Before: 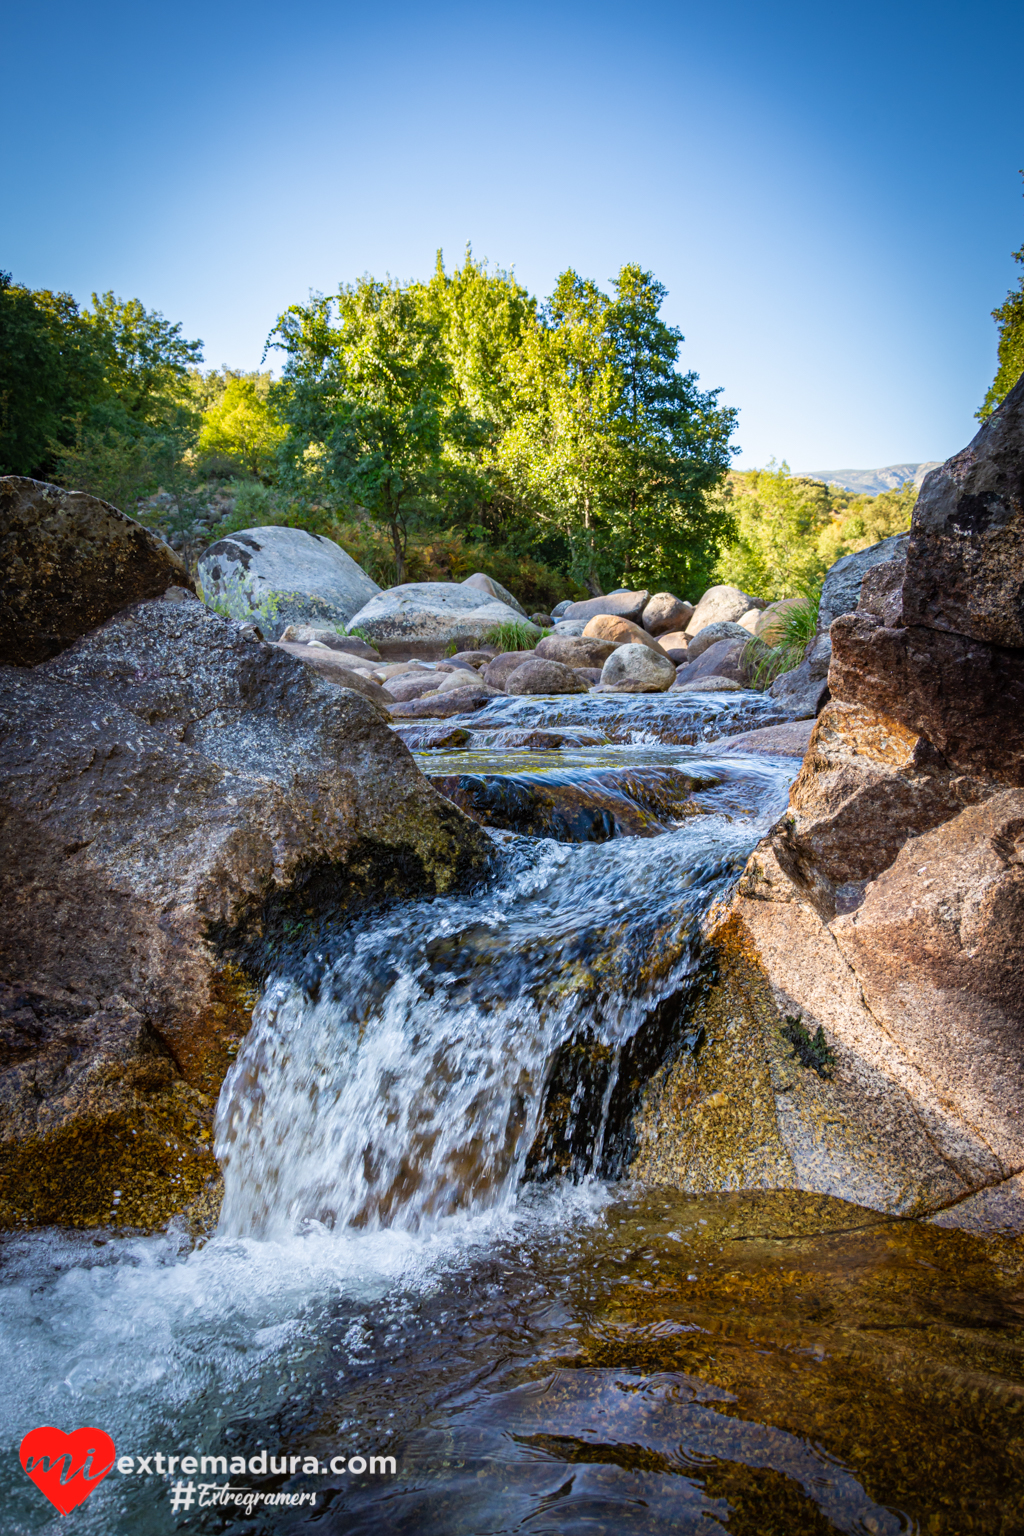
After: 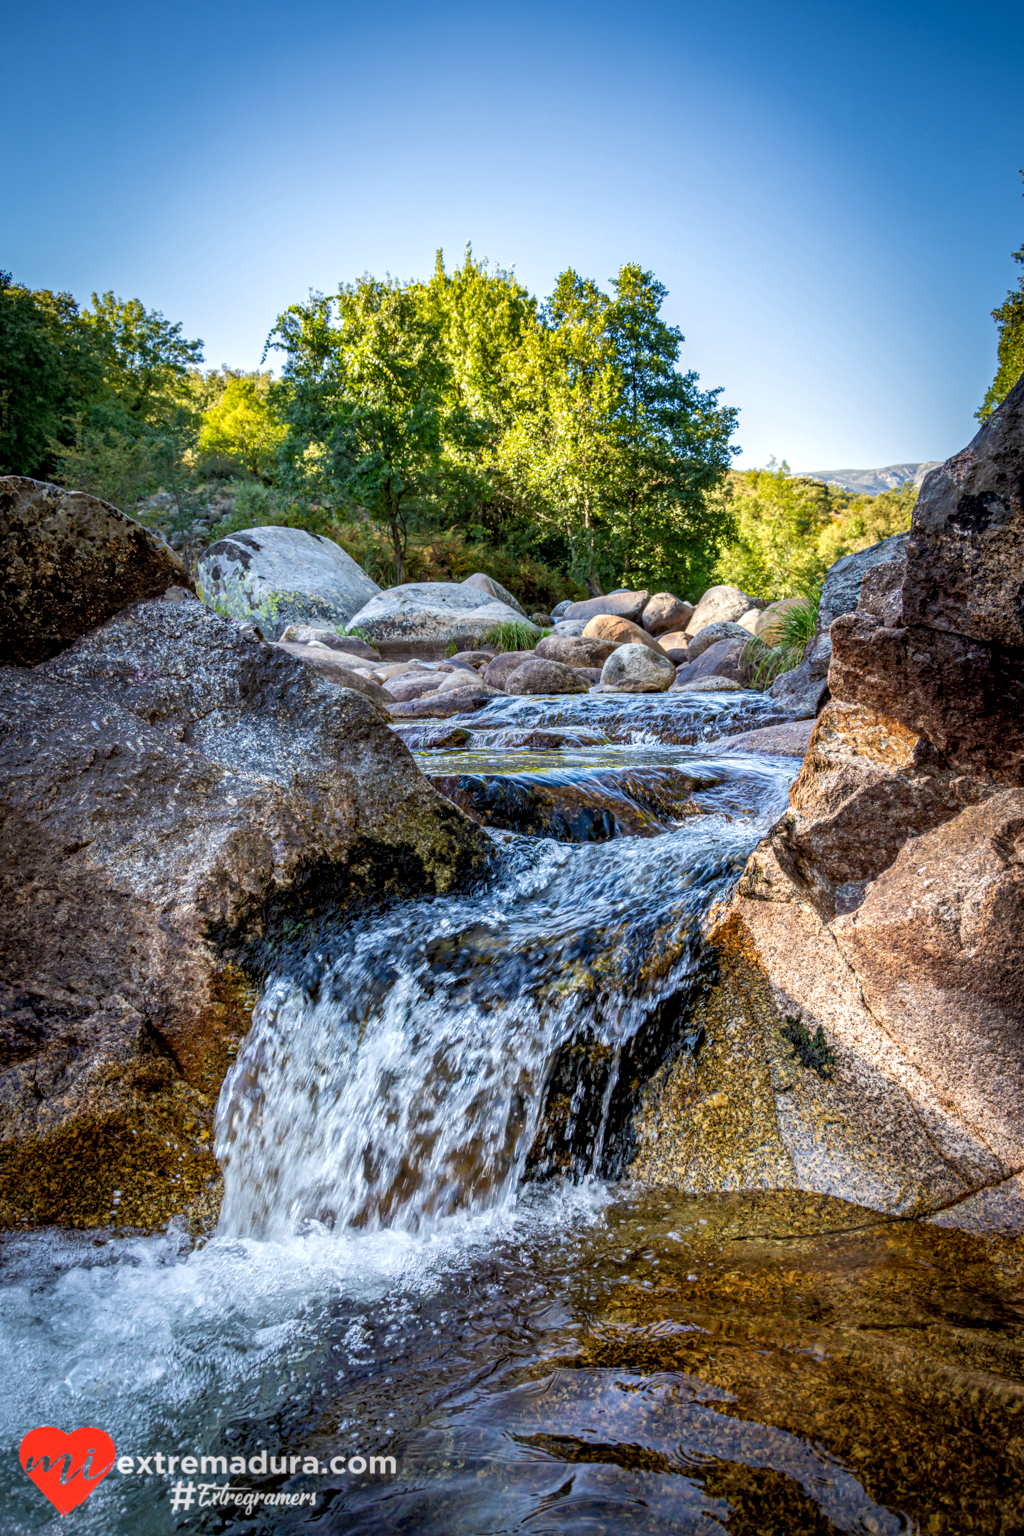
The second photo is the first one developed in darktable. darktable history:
local contrast: highlights 20%, detail 150%
shadows and highlights: on, module defaults
